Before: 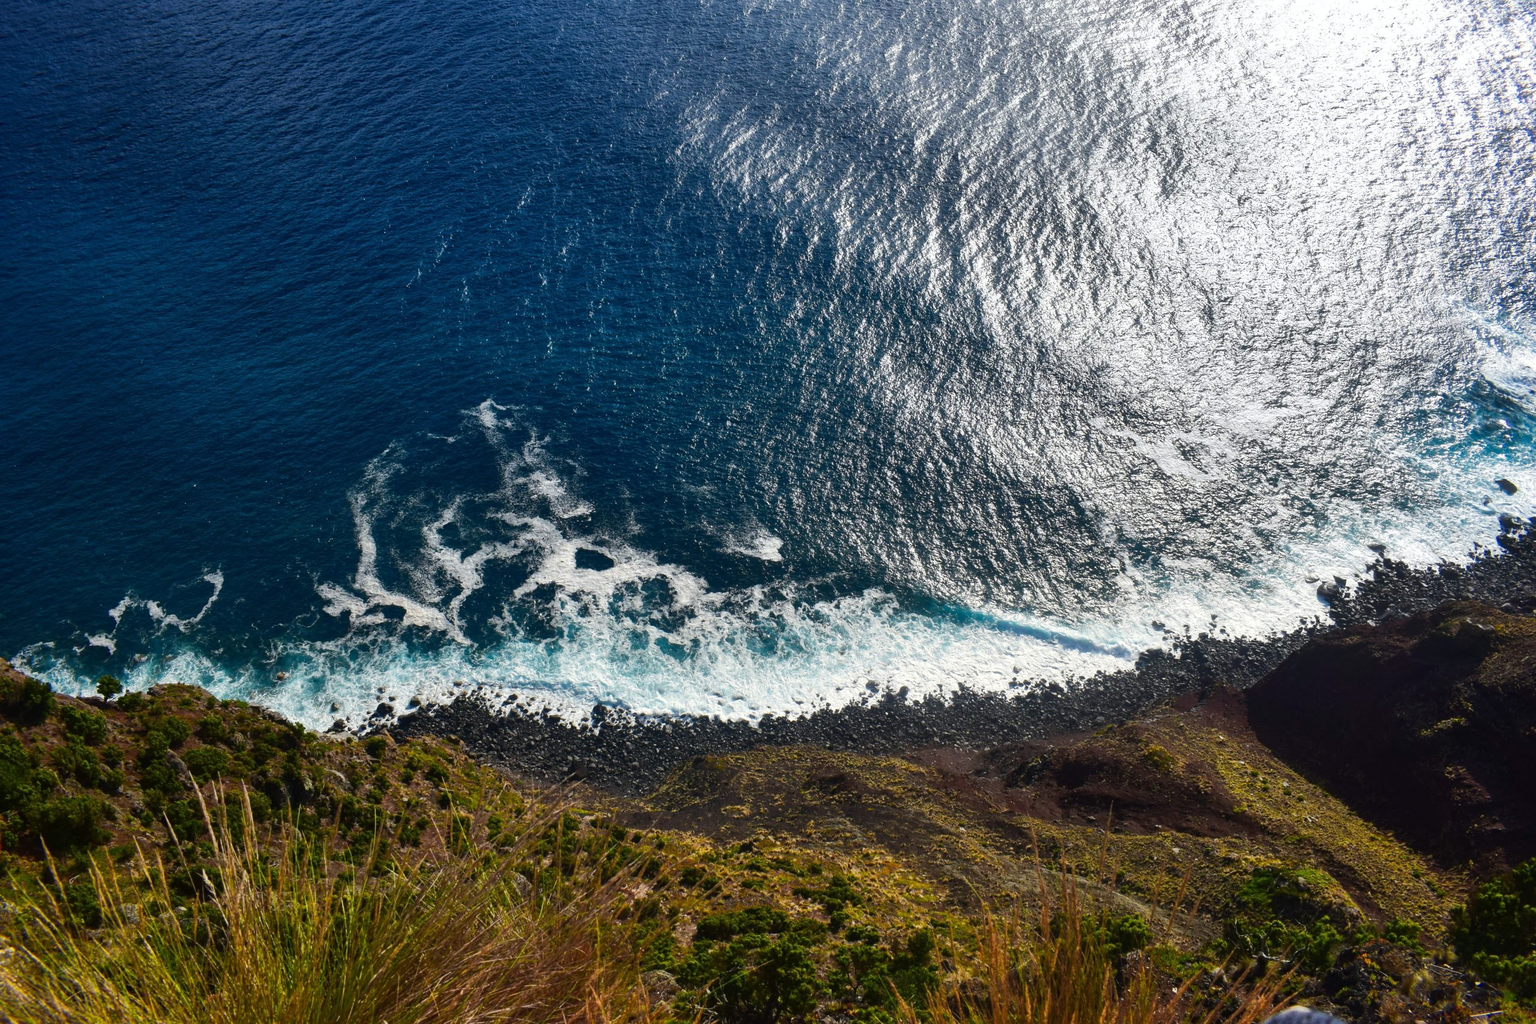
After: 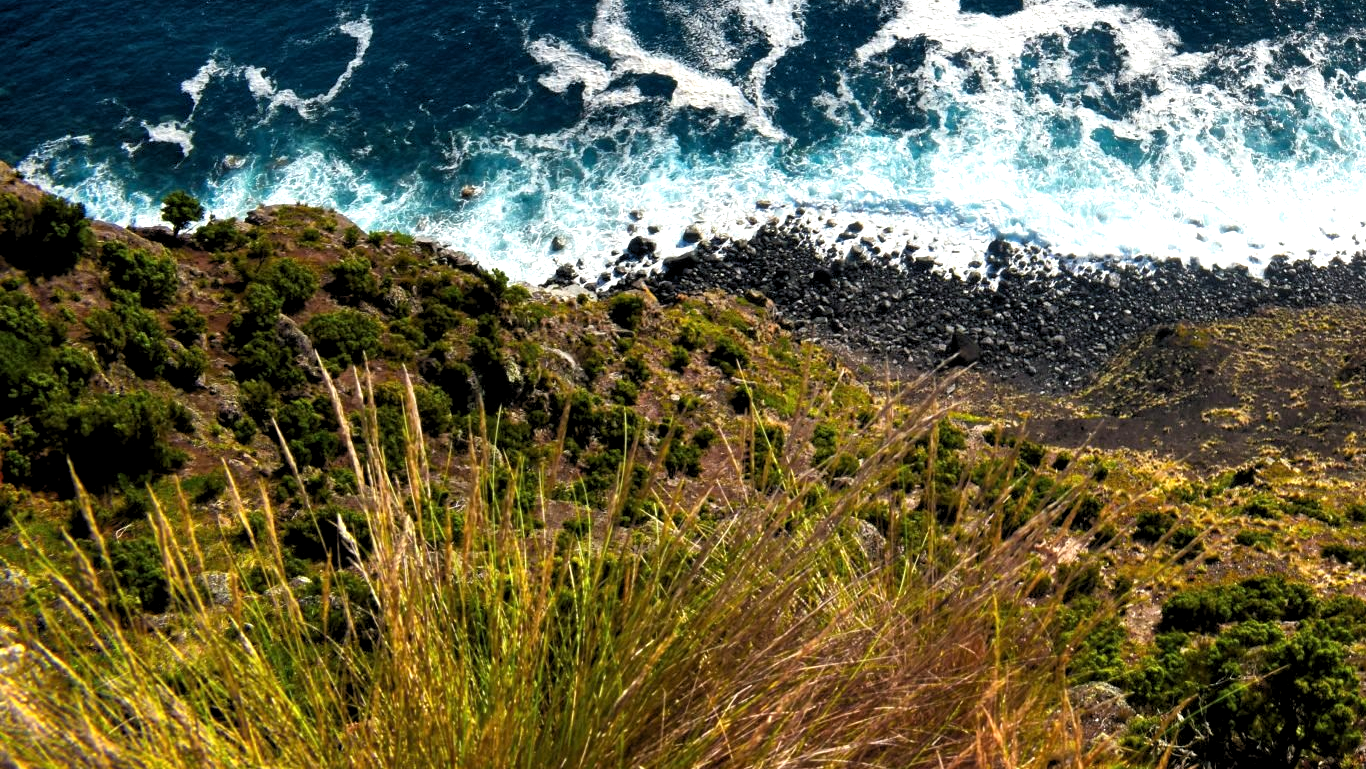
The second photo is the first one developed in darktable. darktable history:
crop and rotate: top 54.778%, right 46.61%, bottom 0.159%
rgb levels: levels [[0.01, 0.419, 0.839], [0, 0.5, 1], [0, 0.5, 1]]
exposure: exposure 0.636 EV, compensate highlight preservation false
